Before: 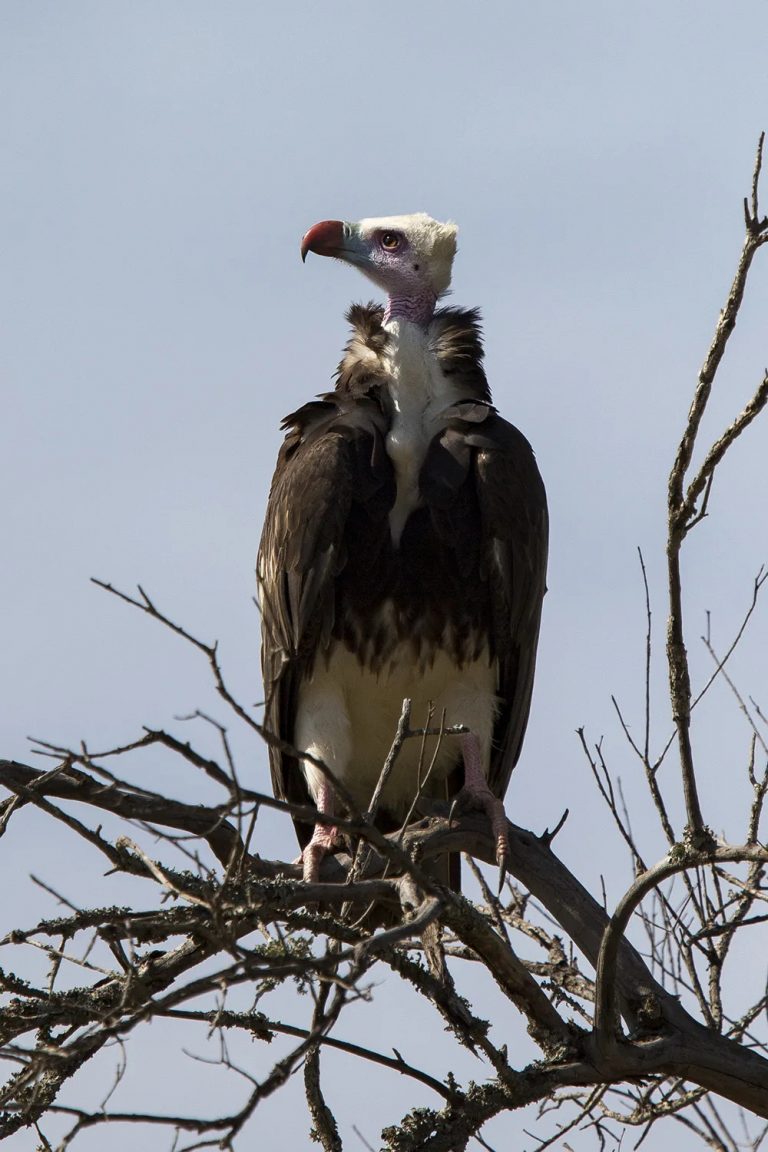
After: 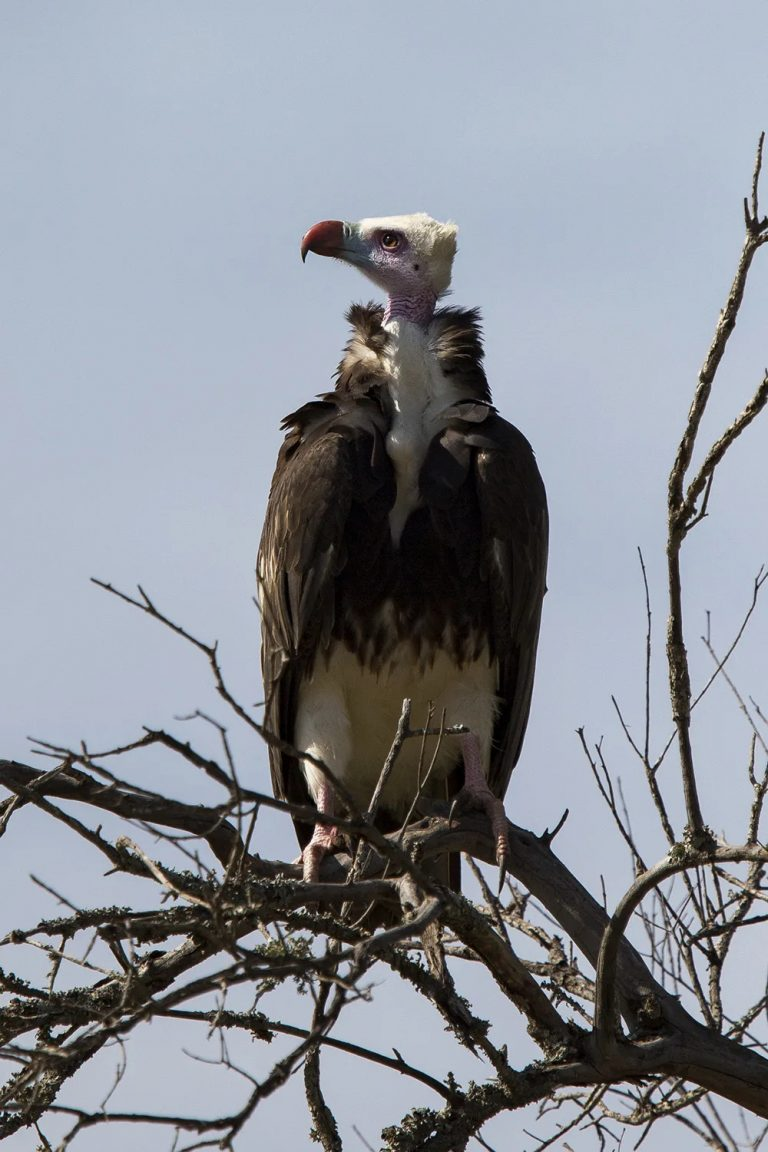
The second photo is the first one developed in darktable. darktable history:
tone equalizer: on, module defaults
exposure: exposure -0.064 EV, compensate highlight preservation false
